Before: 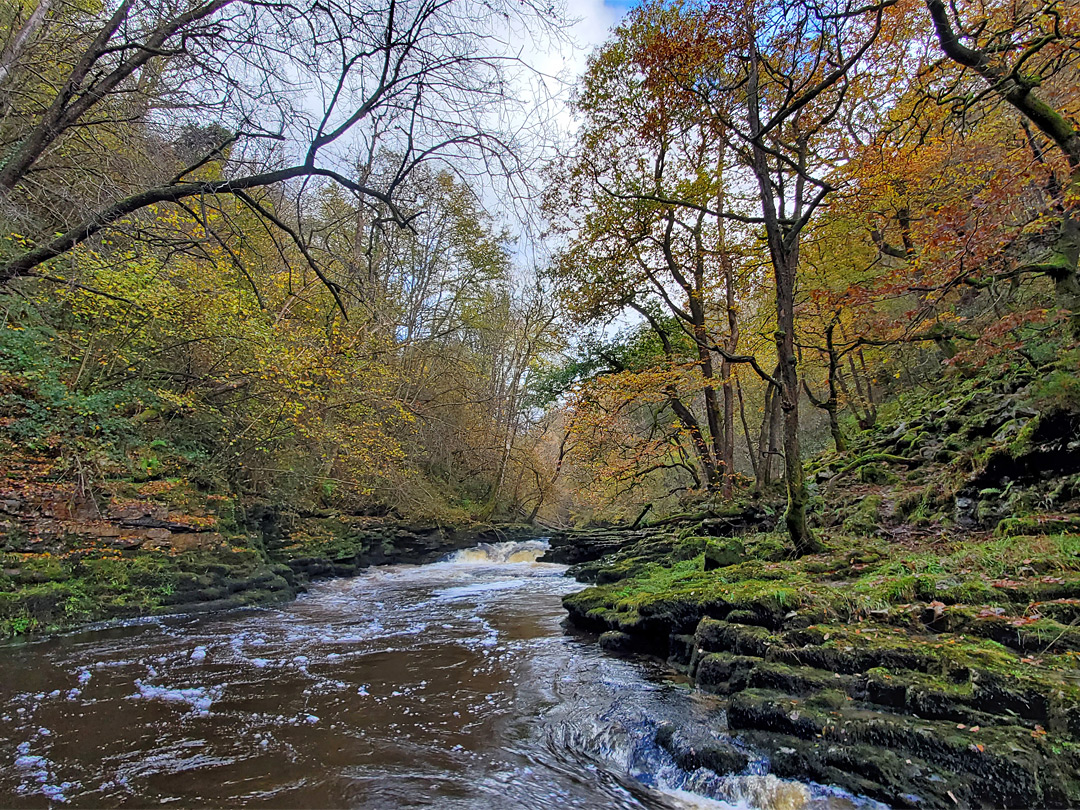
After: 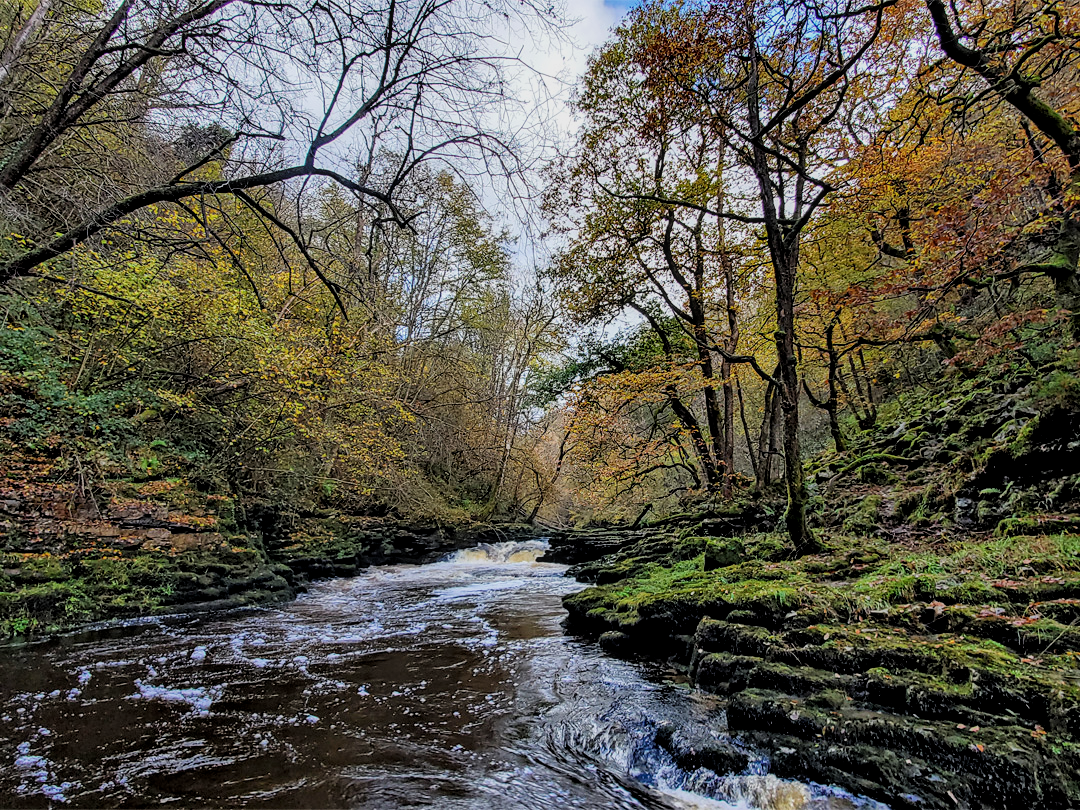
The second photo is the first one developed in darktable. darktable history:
filmic rgb: black relative exposure -5 EV, white relative exposure 3.5 EV, hardness 3.19, contrast 1.2, highlights saturation mix -30%
local contrast: on, module defaults
